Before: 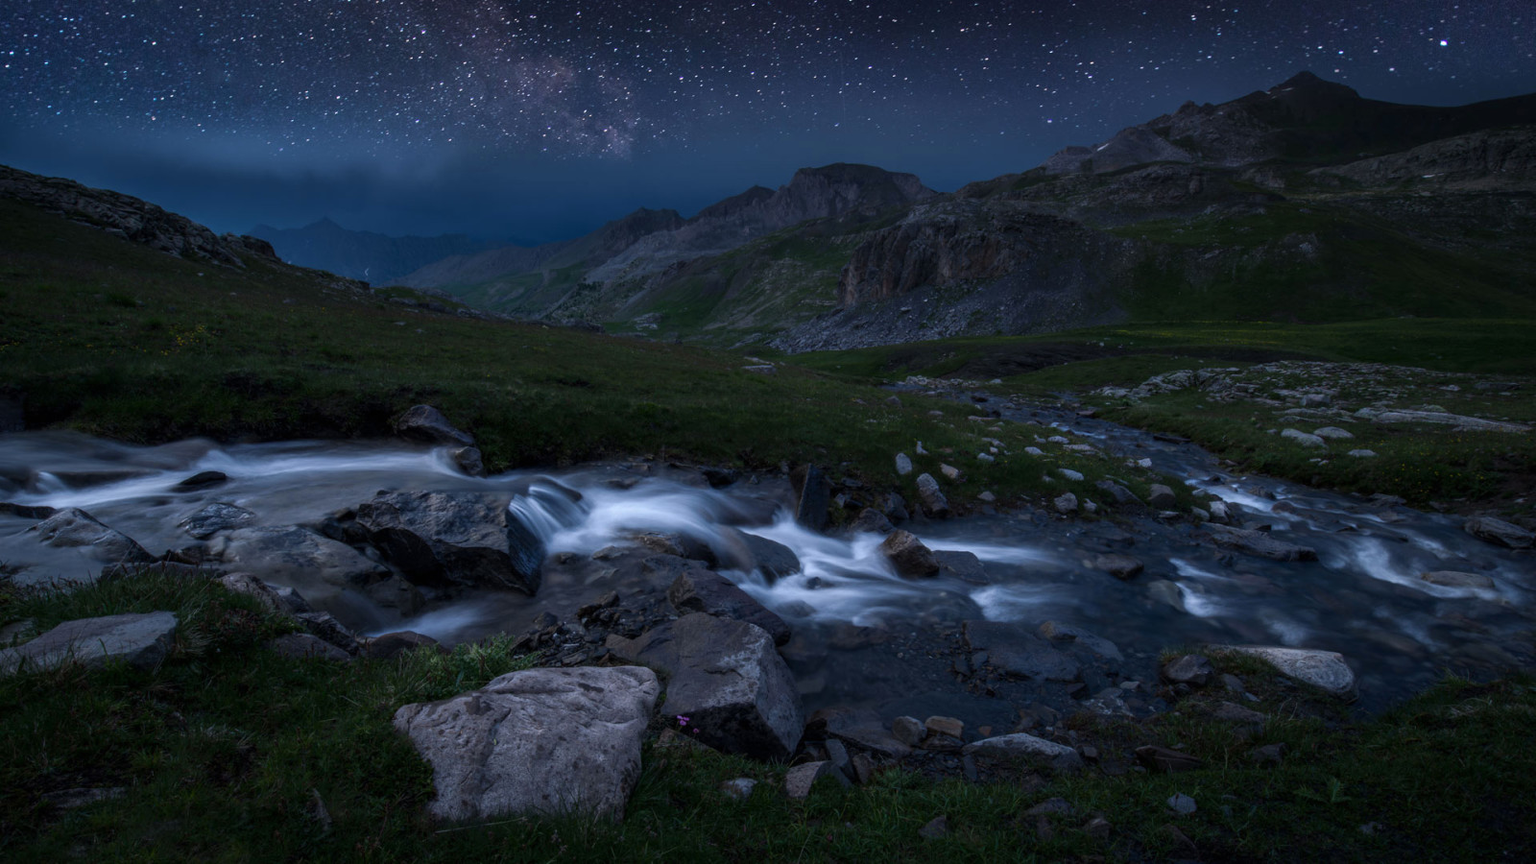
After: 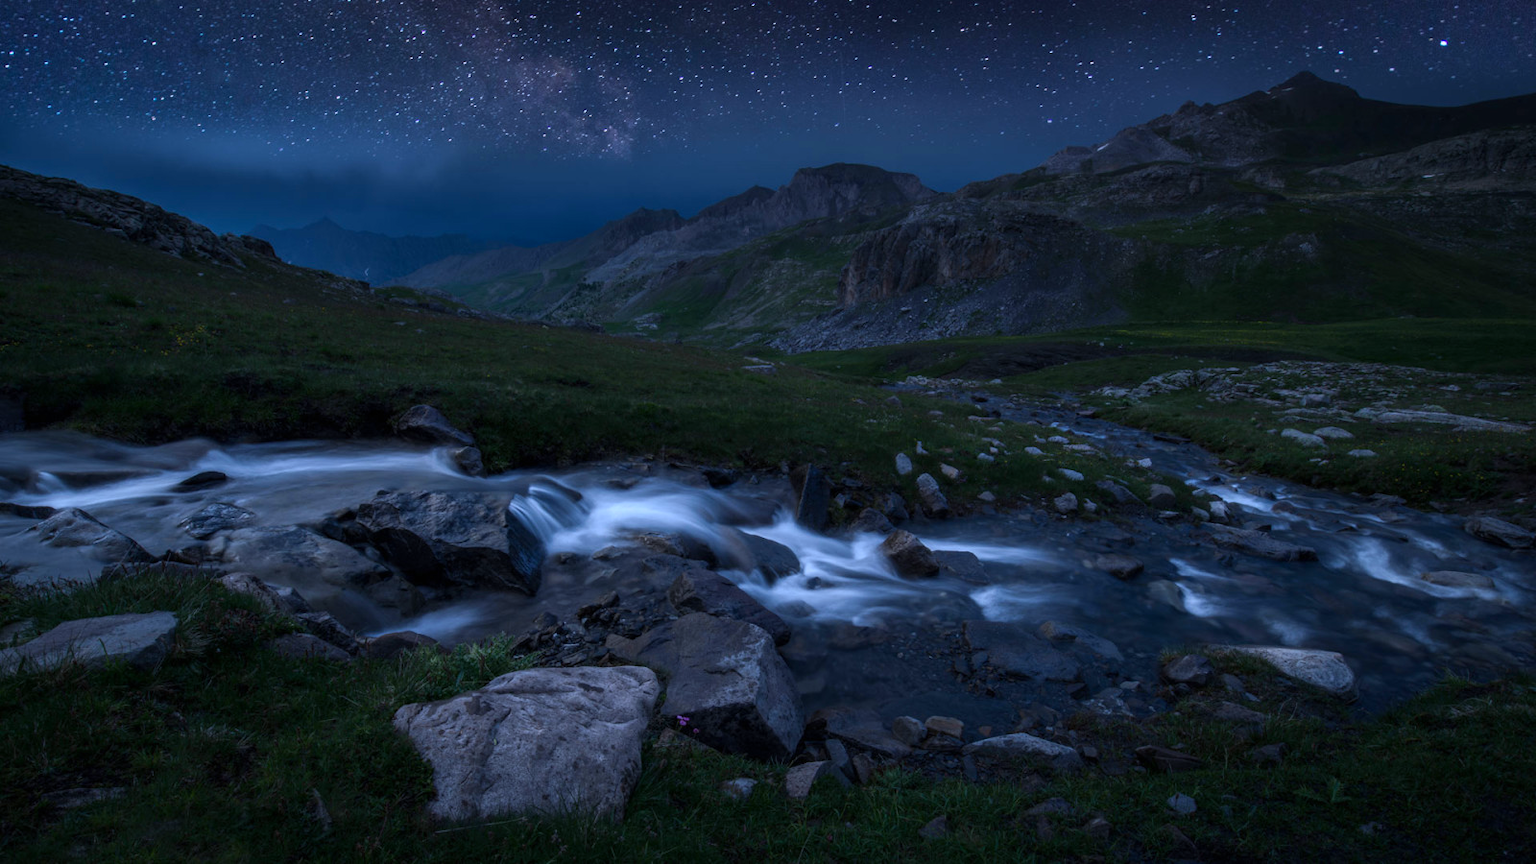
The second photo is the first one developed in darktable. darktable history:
color calibration: x 0.372, y 0.386, temperature 4285.81 K
